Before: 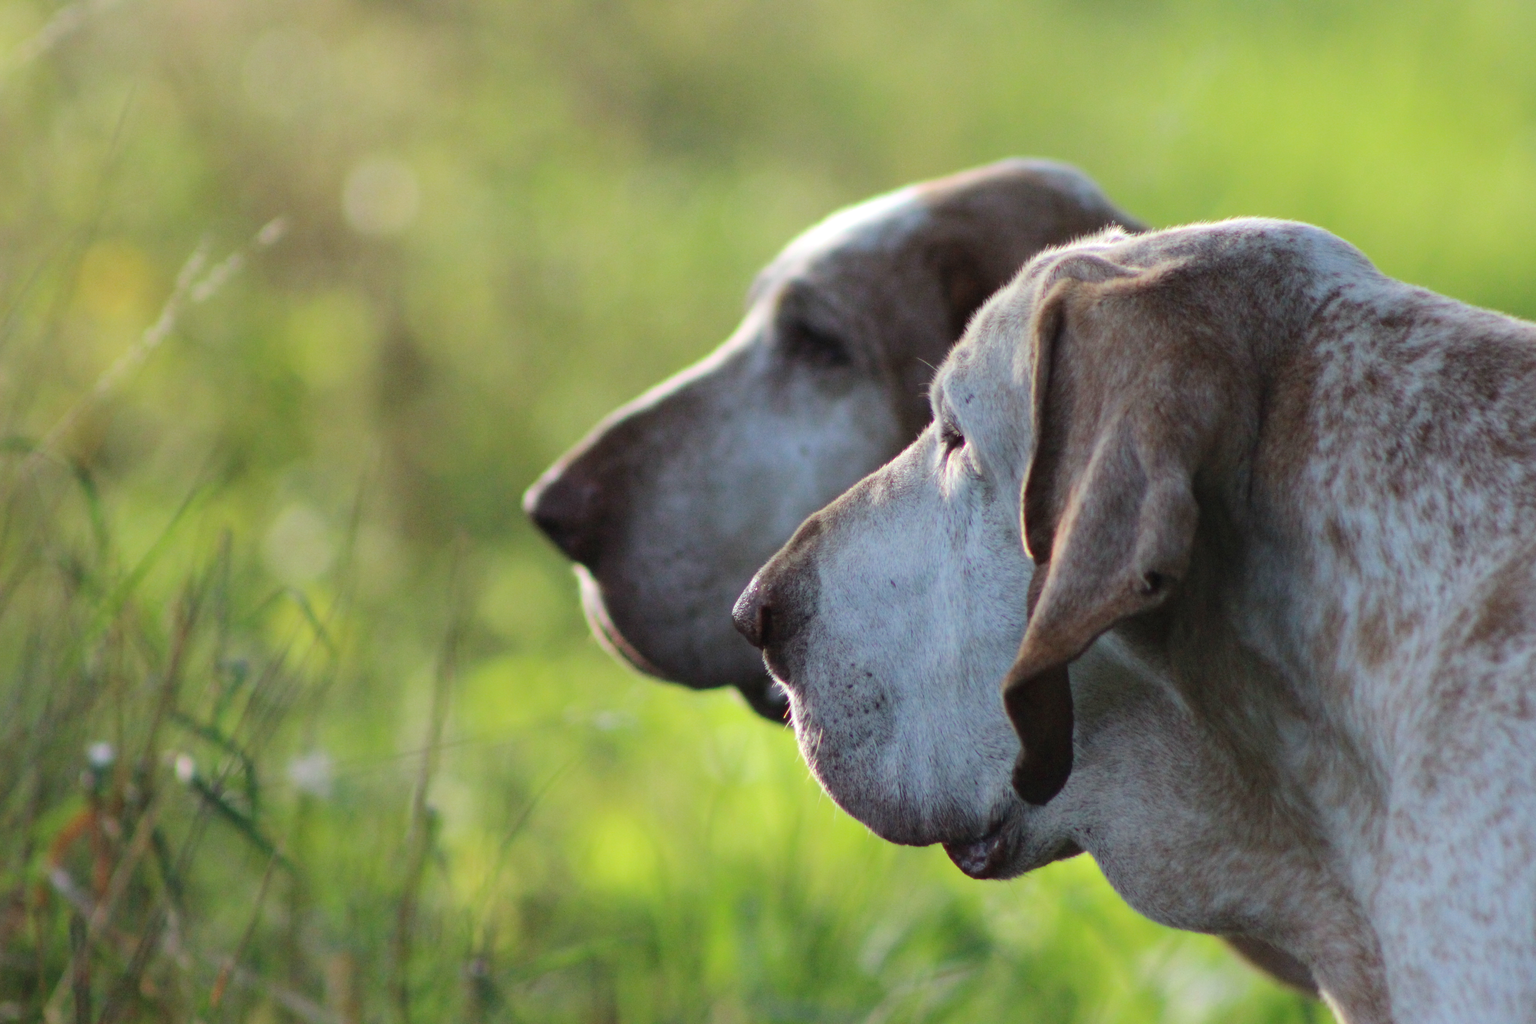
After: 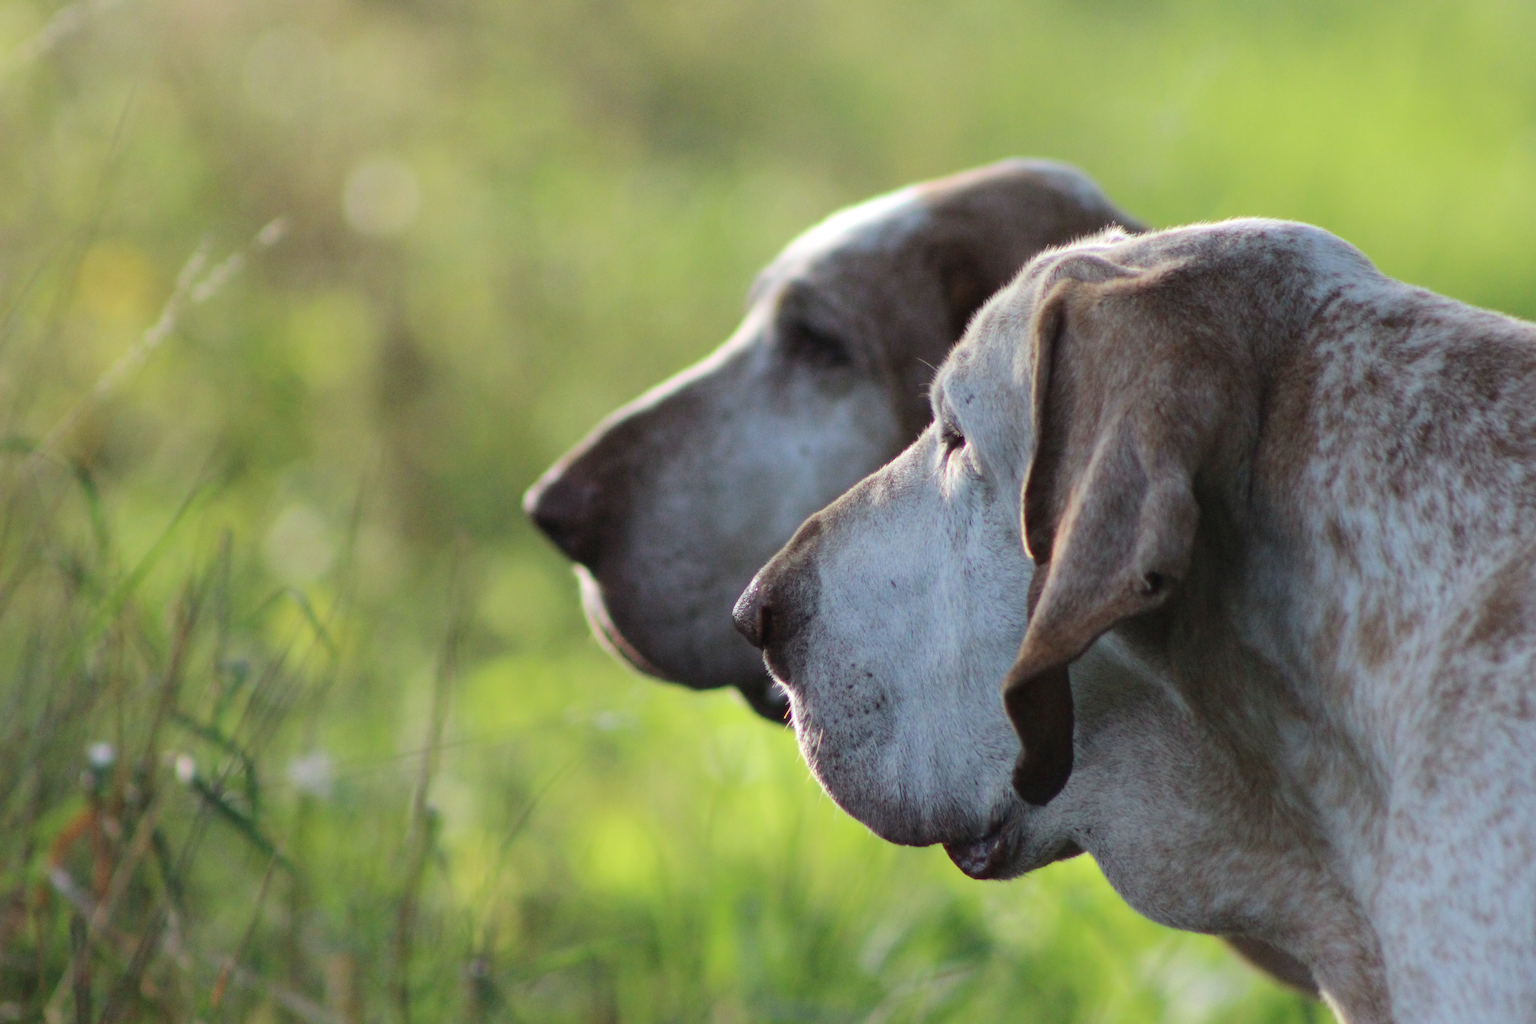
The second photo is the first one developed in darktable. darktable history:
contrast brightness saturation: contrast 0.006, saturation -0.065
